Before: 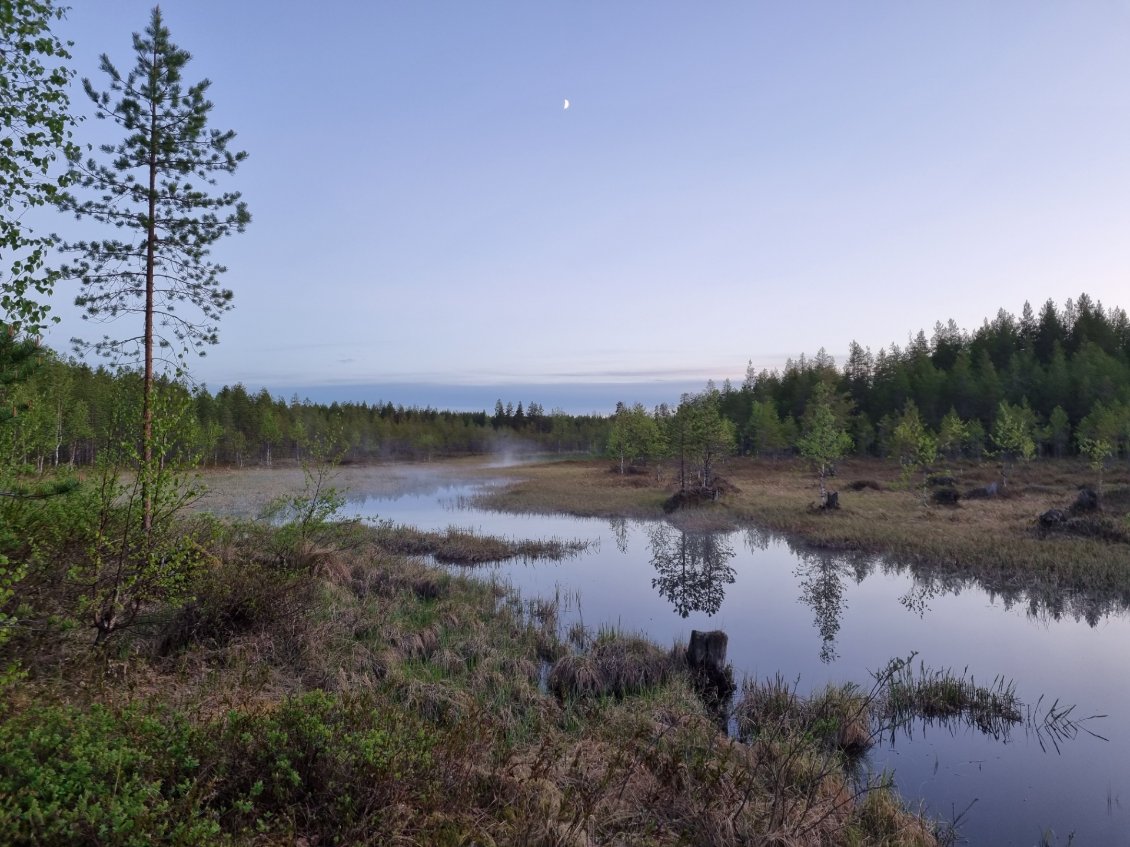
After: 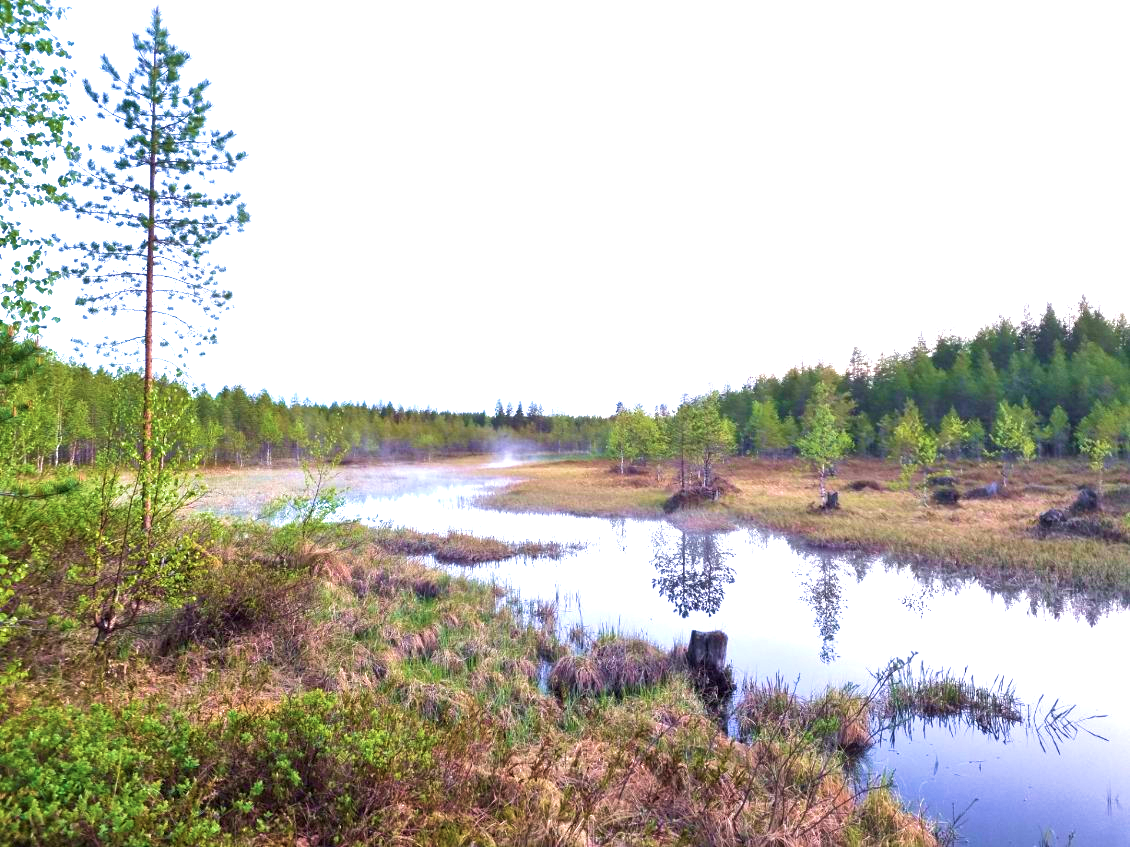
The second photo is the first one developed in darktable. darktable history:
velvia: strength 67.56%, mid-tones bias 0.97
exposure: exposure 1.993 EV, compensate exposure bias true, compensate highlight preservation false
